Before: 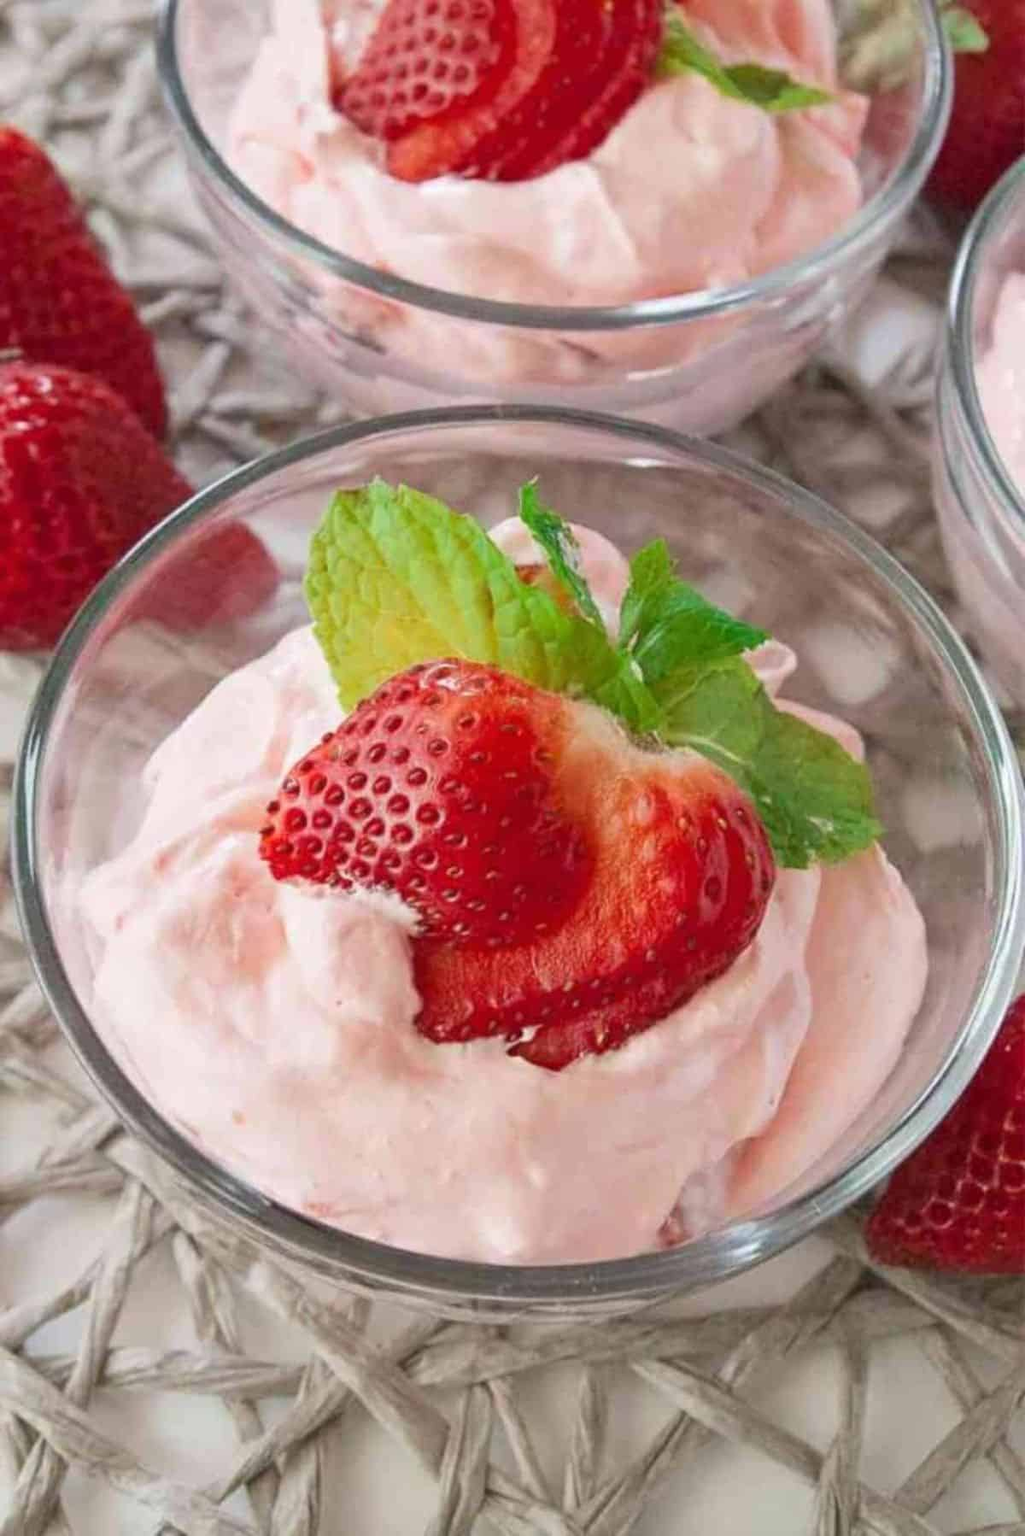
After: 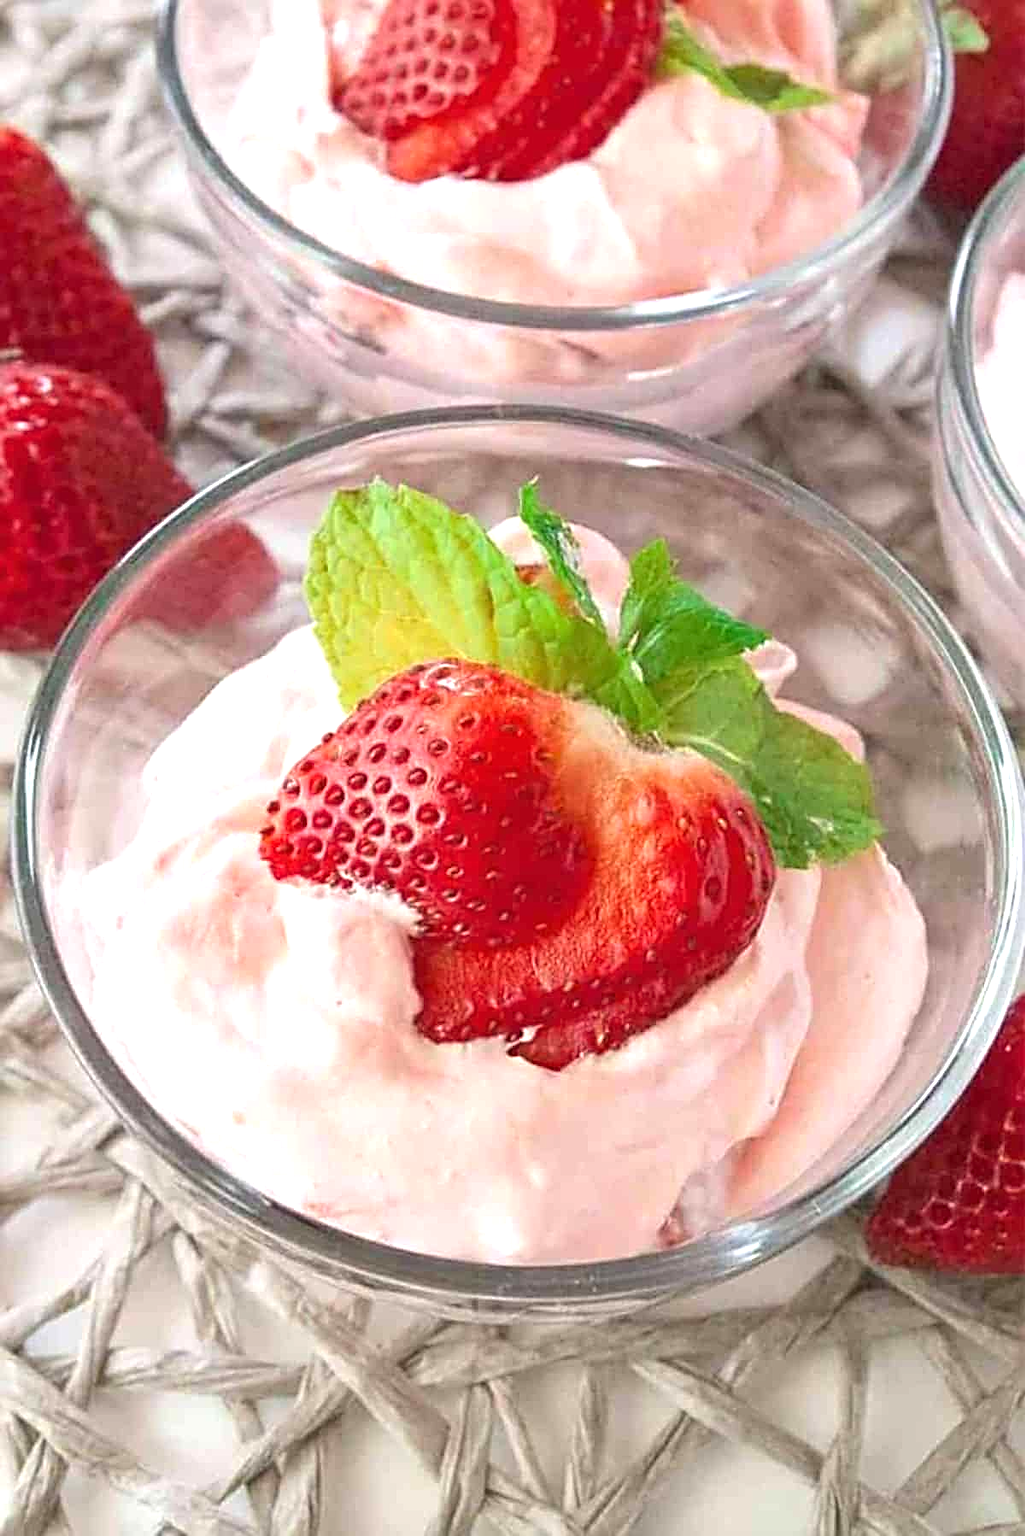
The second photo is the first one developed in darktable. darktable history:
sharpen: radius 2.543, amount 0.636
exposure: exposure 0.6 EV, compensate highlight preservation false
